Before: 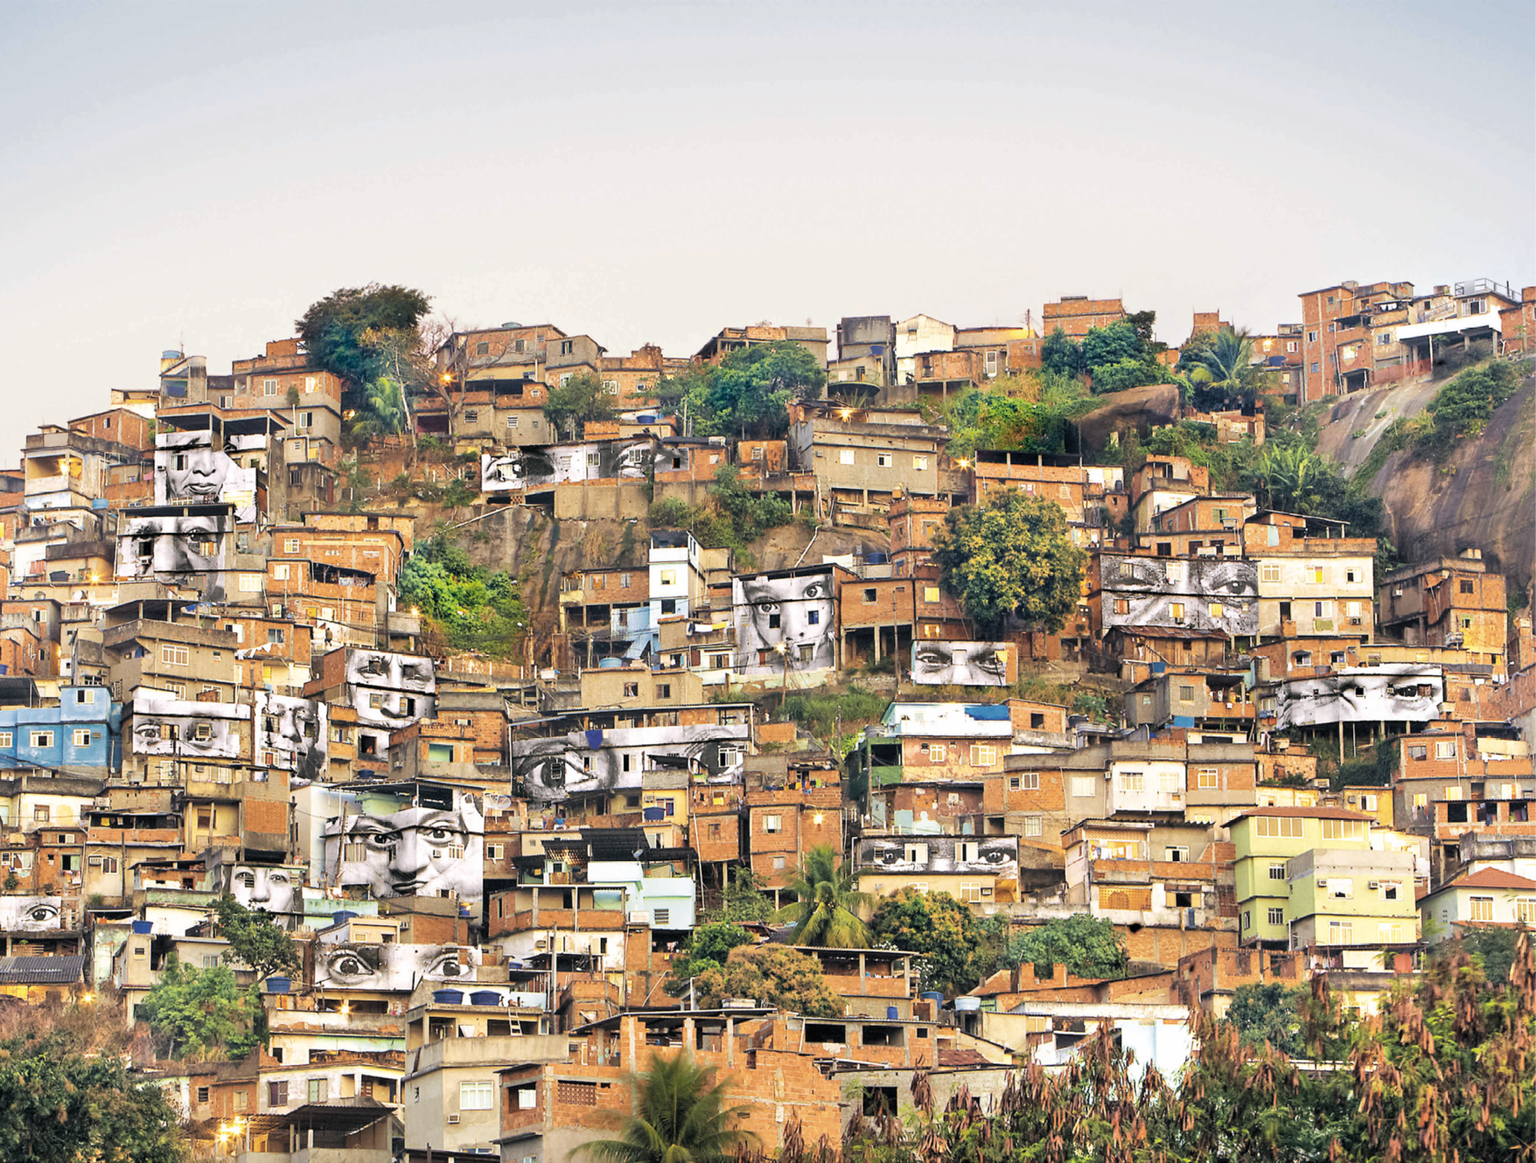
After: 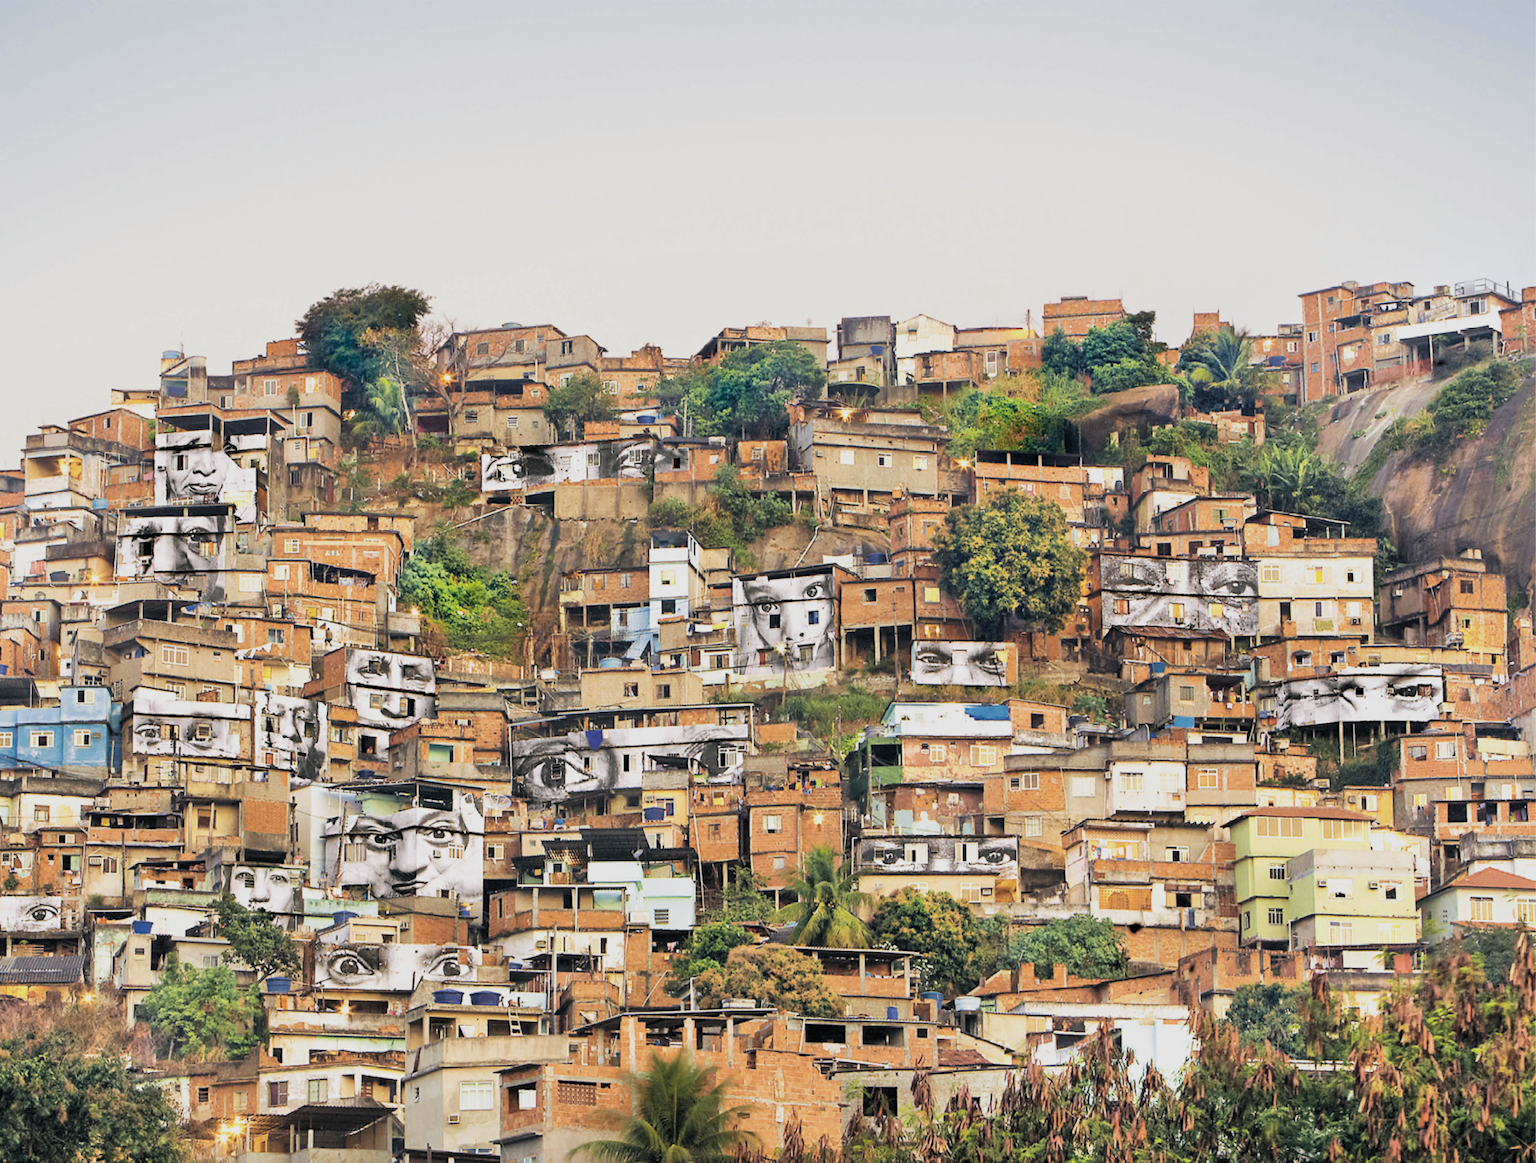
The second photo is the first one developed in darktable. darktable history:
sigmoid: contrast 1.22, skew 0.65
